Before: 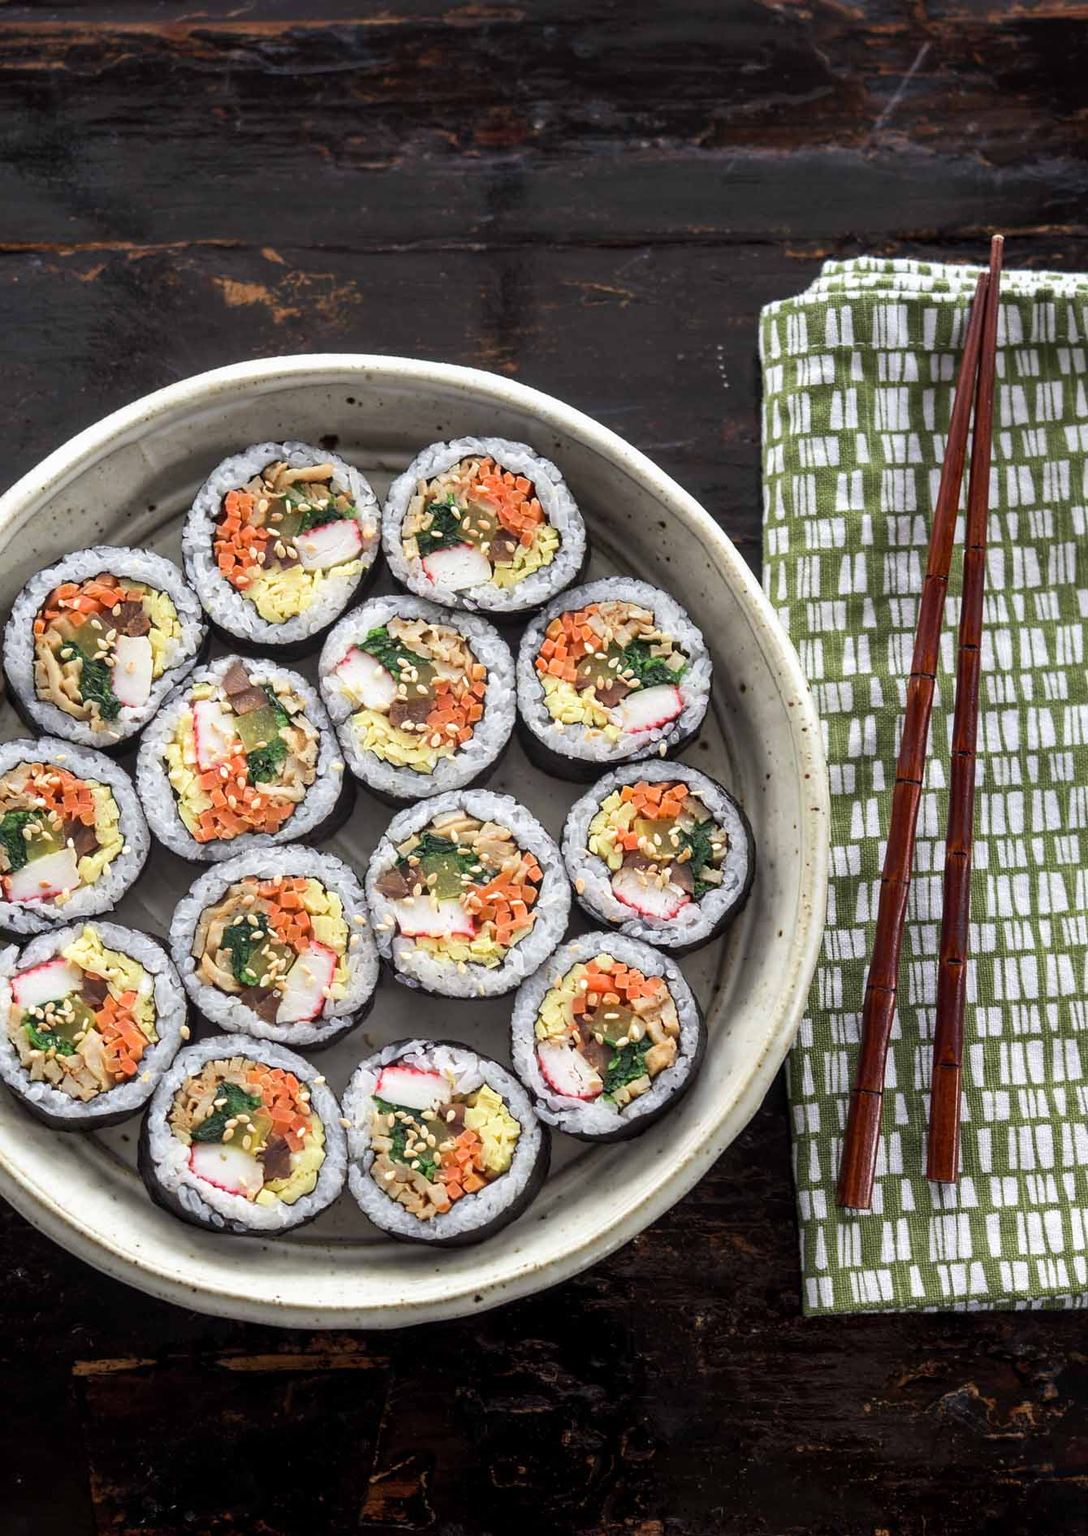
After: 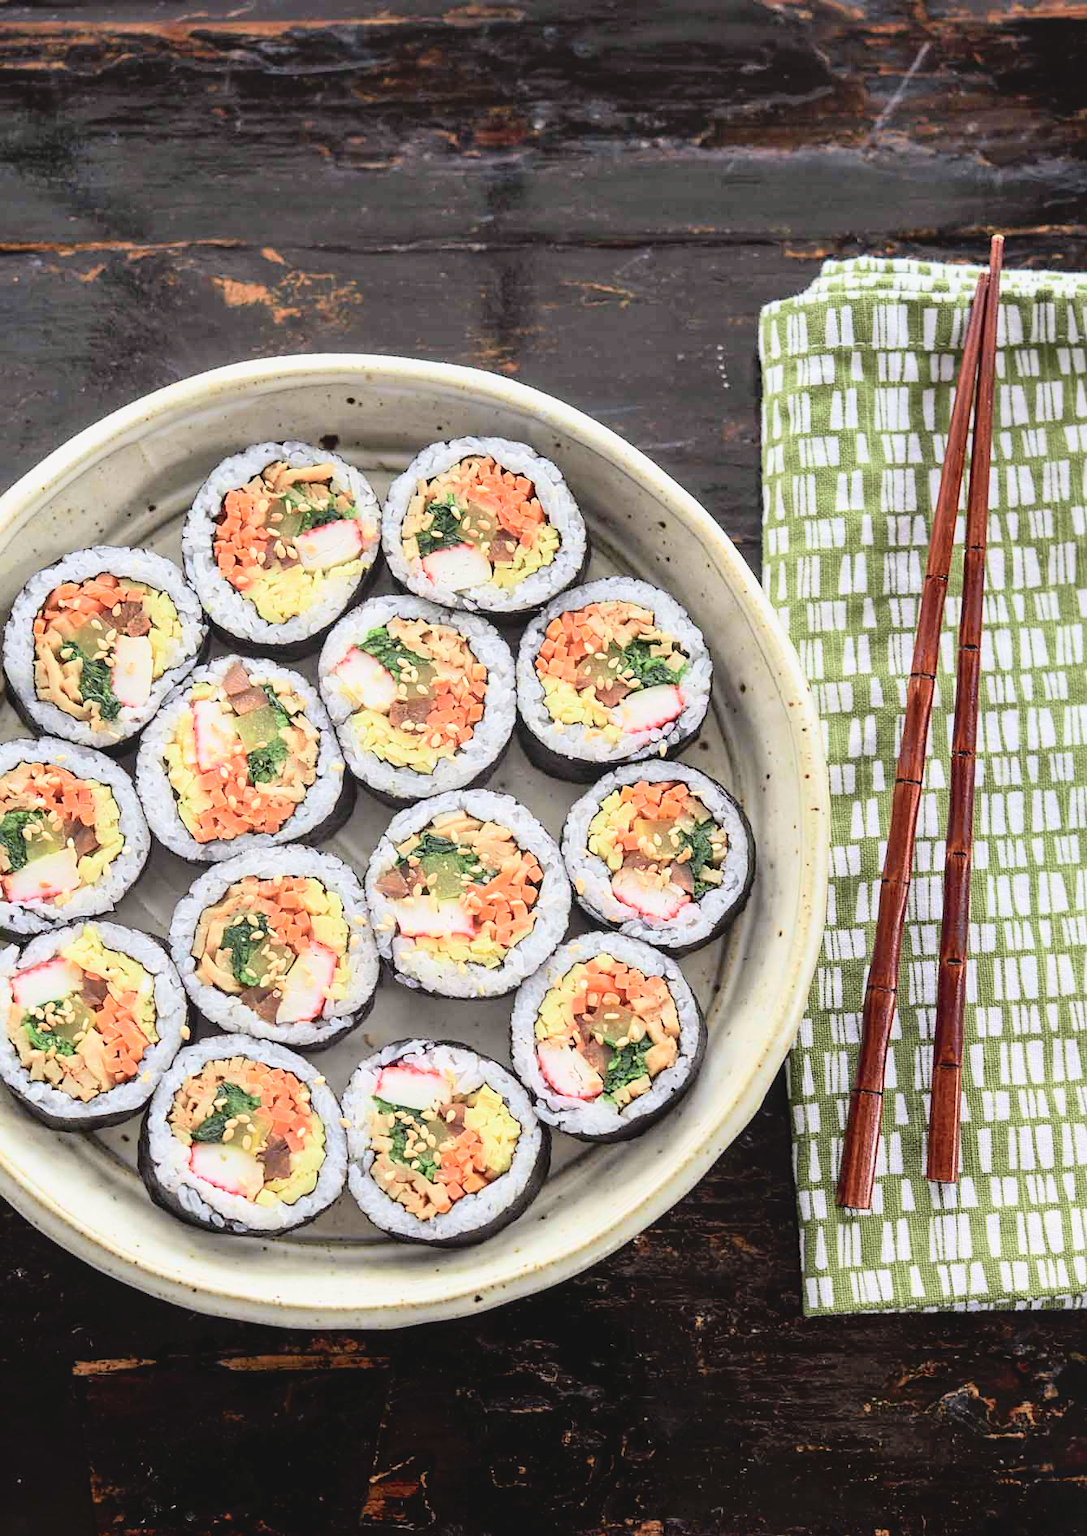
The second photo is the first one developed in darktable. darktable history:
sharpen: amount 0.2
global tonemap: drago (0.7, 100)
tone curve: curves: ch0 [(0, 0.021) (0.049, 0.044) (0.152, 0.14) (0.328, 0.357) (0.473, 0.529) (0.641, 0.705) (0.868, 0.887) (1, 0.969)]; ch1 [(0, 0) (0.322, 0.328) (0.43, 0.425) (0.474, 0.466) (0.502, 0.503) (0.522, 0.526) (0.564, 0.591) (0.602, 0.632) (0.677, 0.701) (0.859, 0.885) (1, 1)]; ch2 [(0, 0) (0.33, 0.301) (0.447, 0.44) (0.502, 0.505) (0.535, 0.554) (0.565, 0.598) (0.618, 0.629) (1, 1)], color space Lab, independent channels, preserve colors none
